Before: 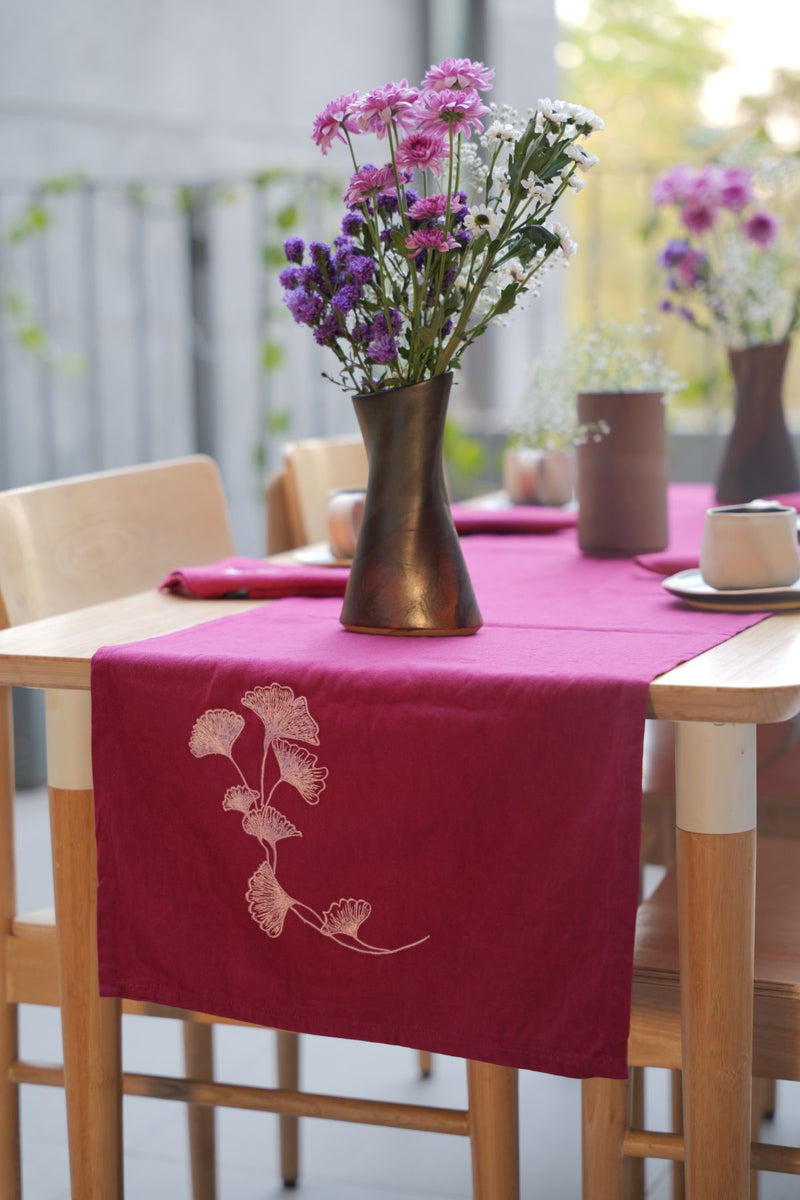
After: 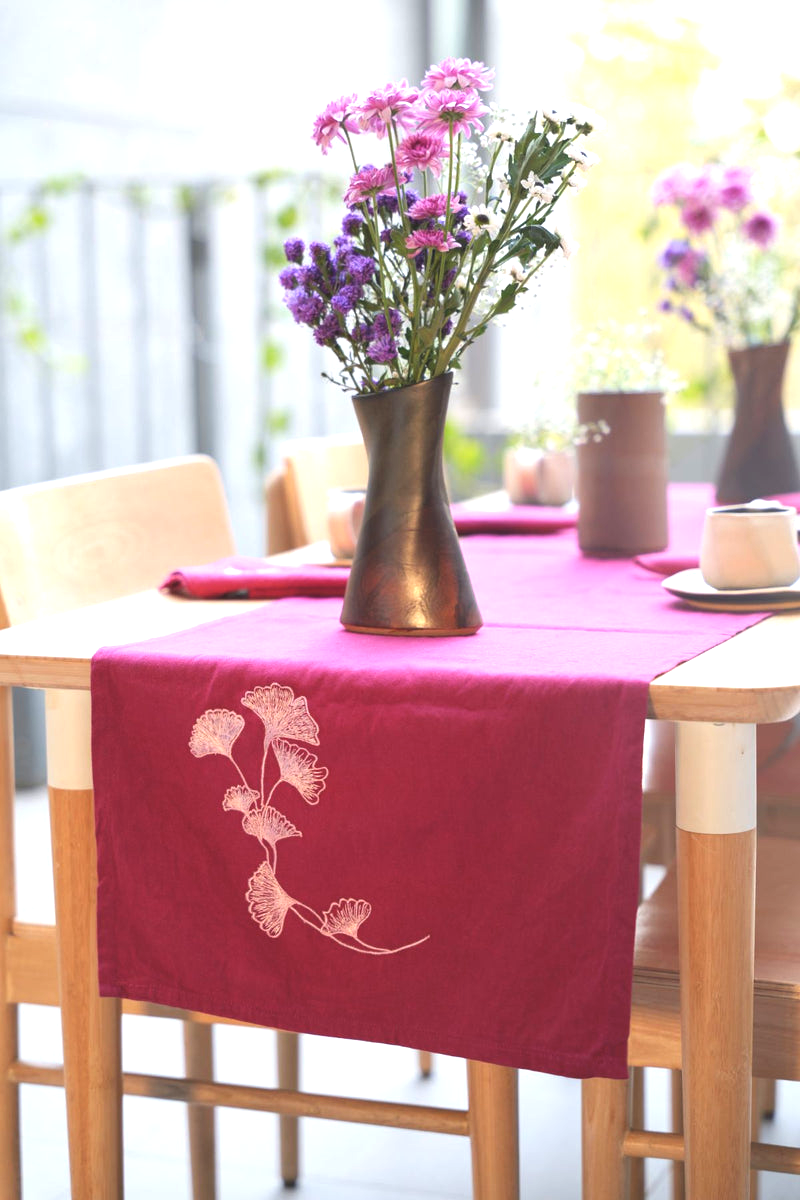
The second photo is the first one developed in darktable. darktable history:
exposure: black level correction -0.005, exposure 1.008 EV, compensate highlight preservation false
